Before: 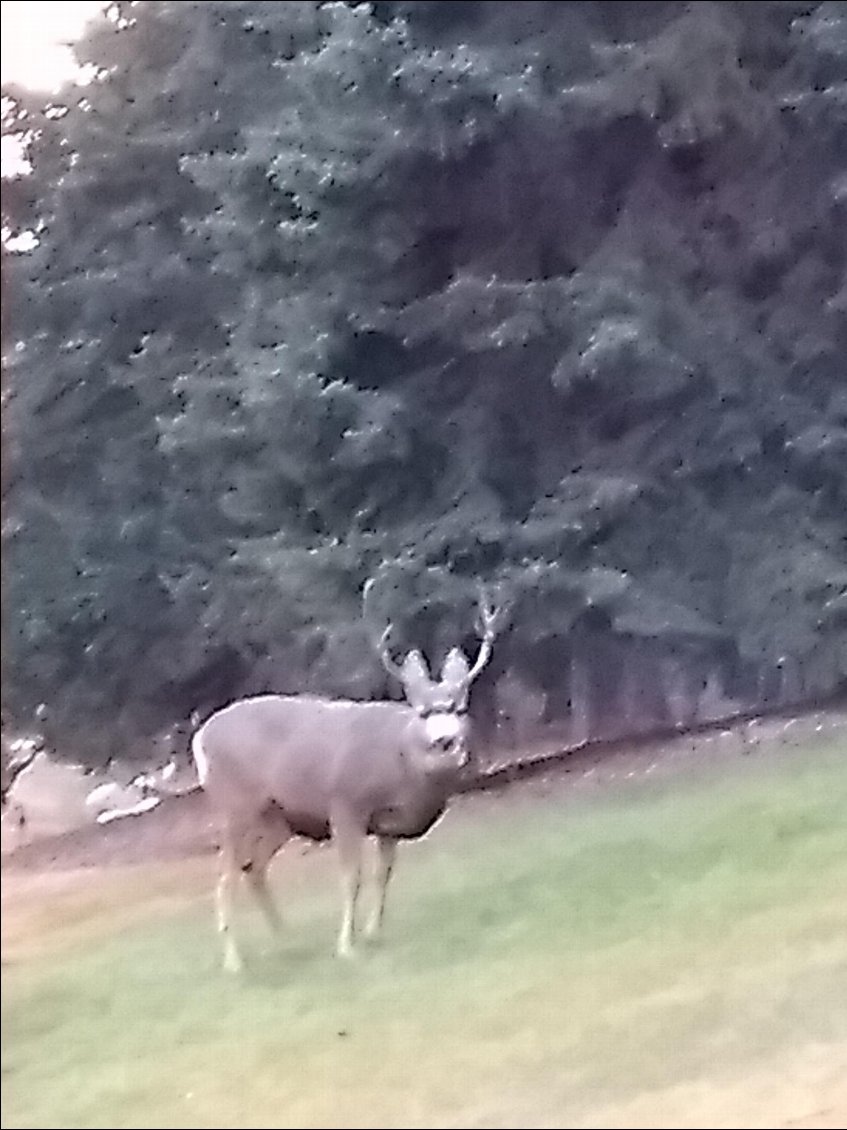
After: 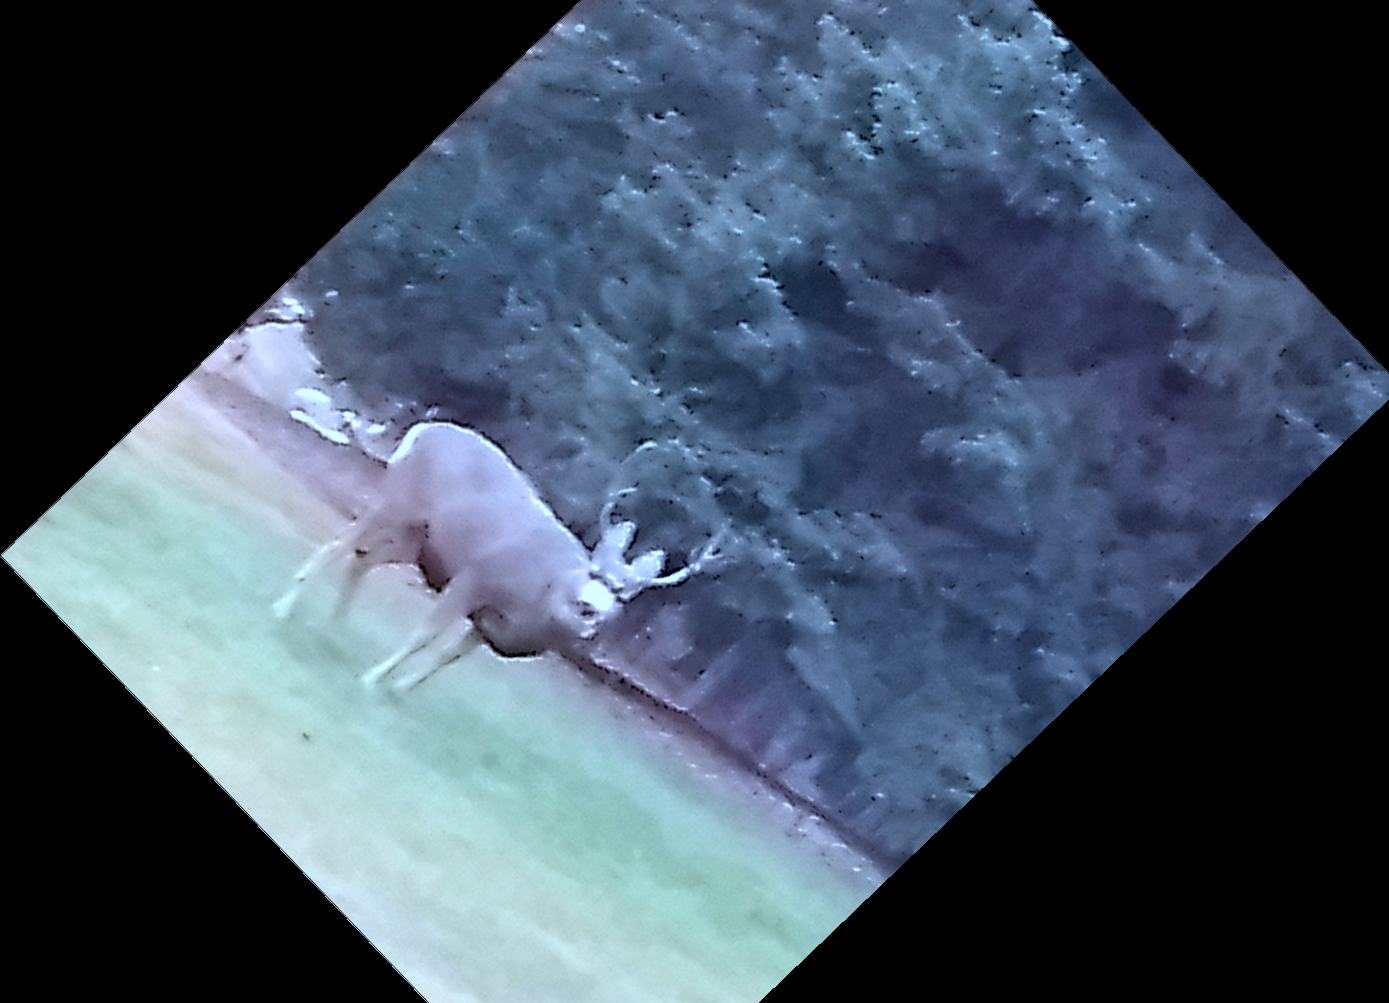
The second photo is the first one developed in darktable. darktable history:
color calibration: x 0.396, y 0.386, temperature 3669 K
tone equalizer: on, module defaults
crop and rotate: angle -46.26°, top 16.234%, right 0.912%, bottom 11.704%
